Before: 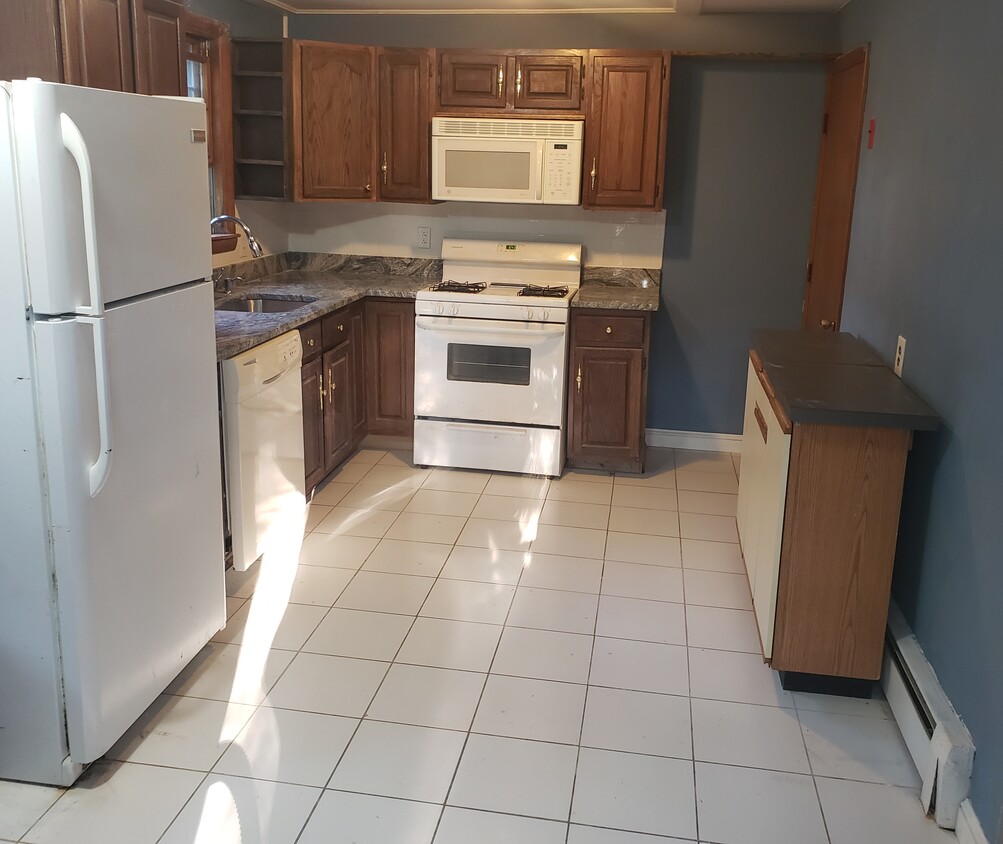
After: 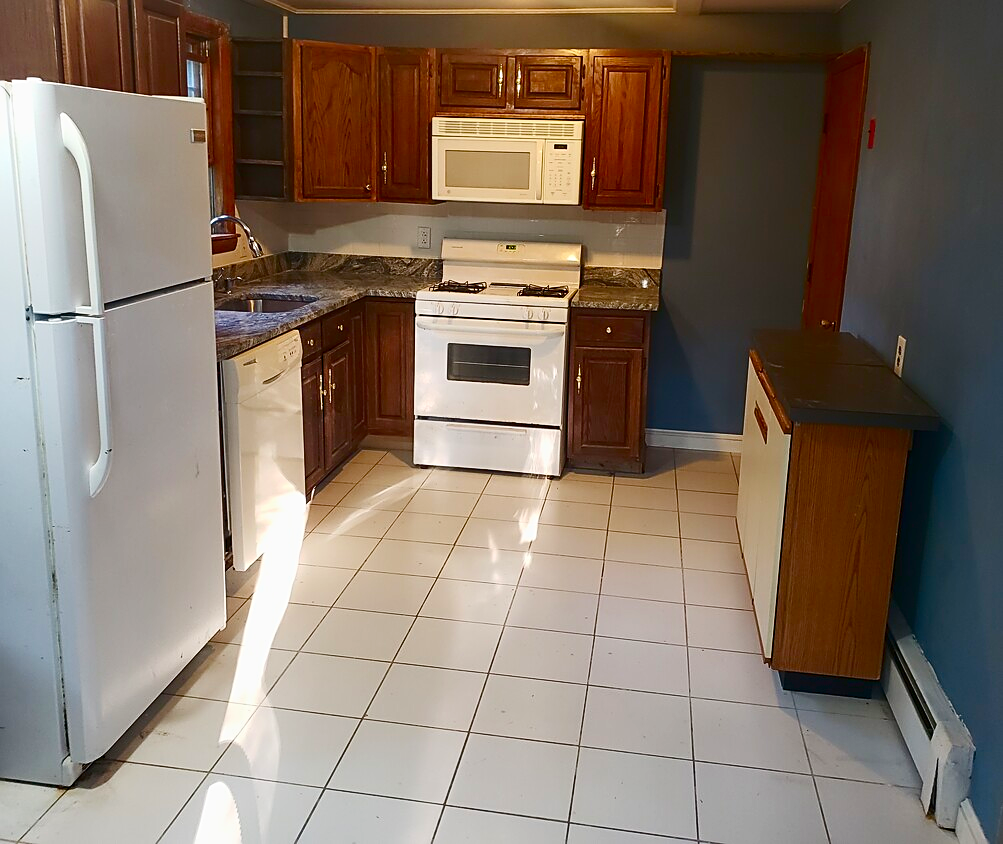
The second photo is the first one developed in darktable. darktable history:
color balance rgb: perceptual saturation grading › global saturation 27.406%, perceptual saturation grading › highlights -28.961%, perceptual saturation grading › mid-tones 15.824%, perceptual saturation grading › shadows 33.497%, contrast -9.823%
exposure: black level correction 0.001, exposure 0.192 EV, compensate highlight preservation false
contrast brightness saturation: contrast 0.213, brightness -0.111, saturation 0.213
sharpen: on, module defaults
